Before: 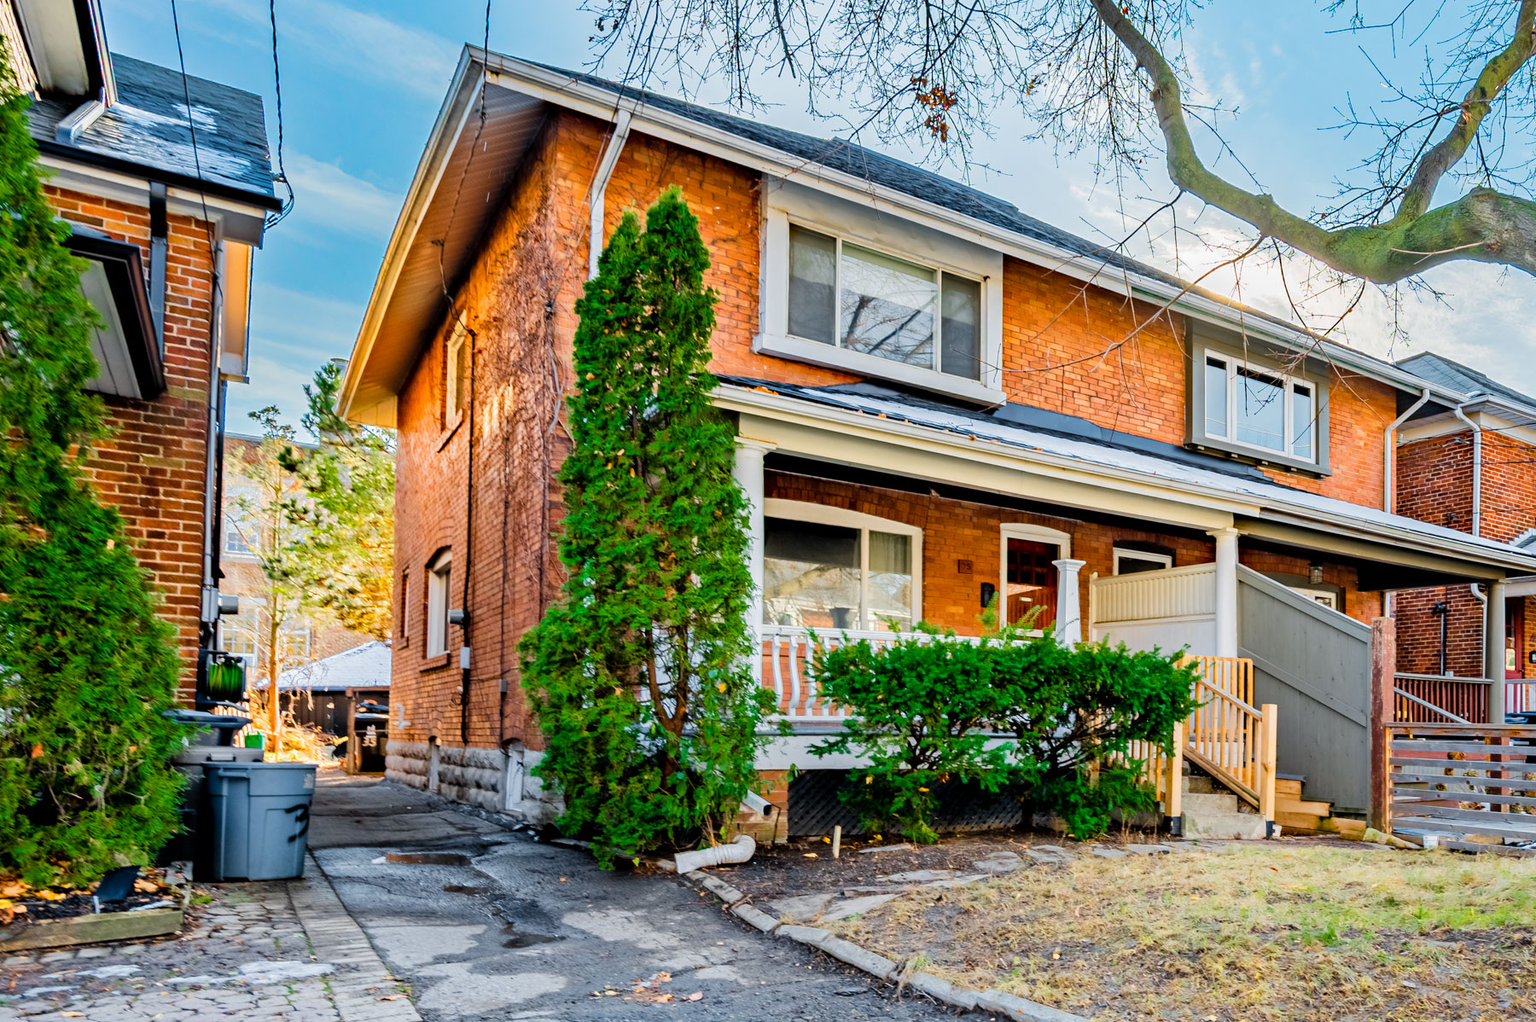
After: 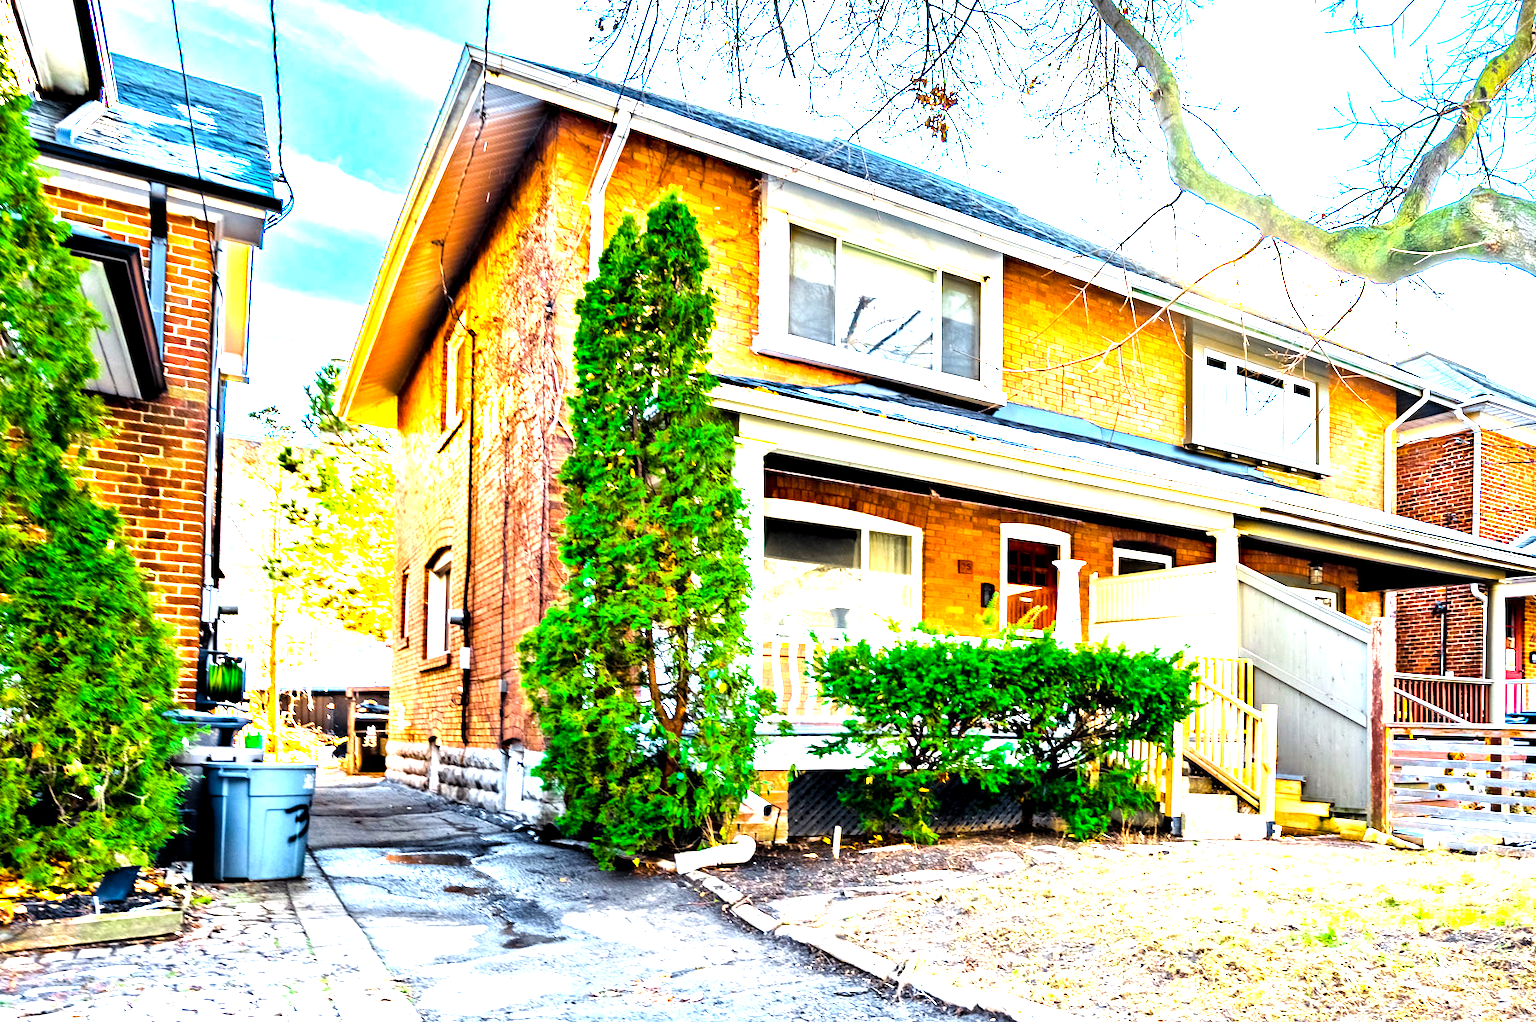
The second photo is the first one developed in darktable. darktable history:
exposure: black level correction 0.001, exposure 1.398 EV, compensate highlight preservation false
color balance rgb: shadows lift › chroma 3.167%, shadows lift › hue 277.96°, perceptual saturation grading › global saturation 10.514%, perceptual brilliance grading › global brilliance -4.739%, perceptual brilliance grading › highlights 23.898%, perceptual brilliance grading › mid-tones 6.862%, perceptual brilliance grading › shadows -4.887%
